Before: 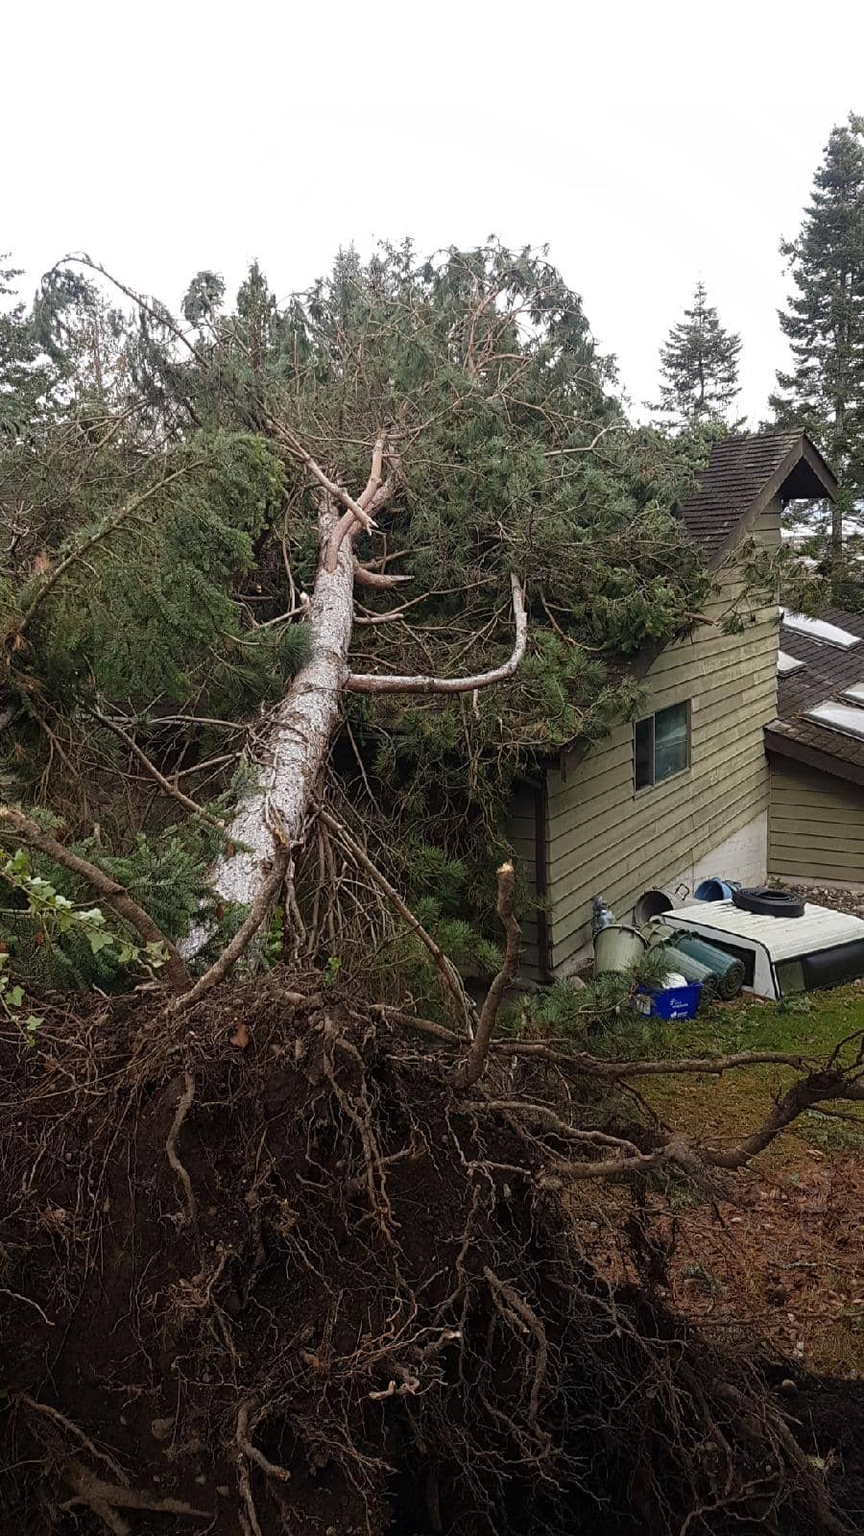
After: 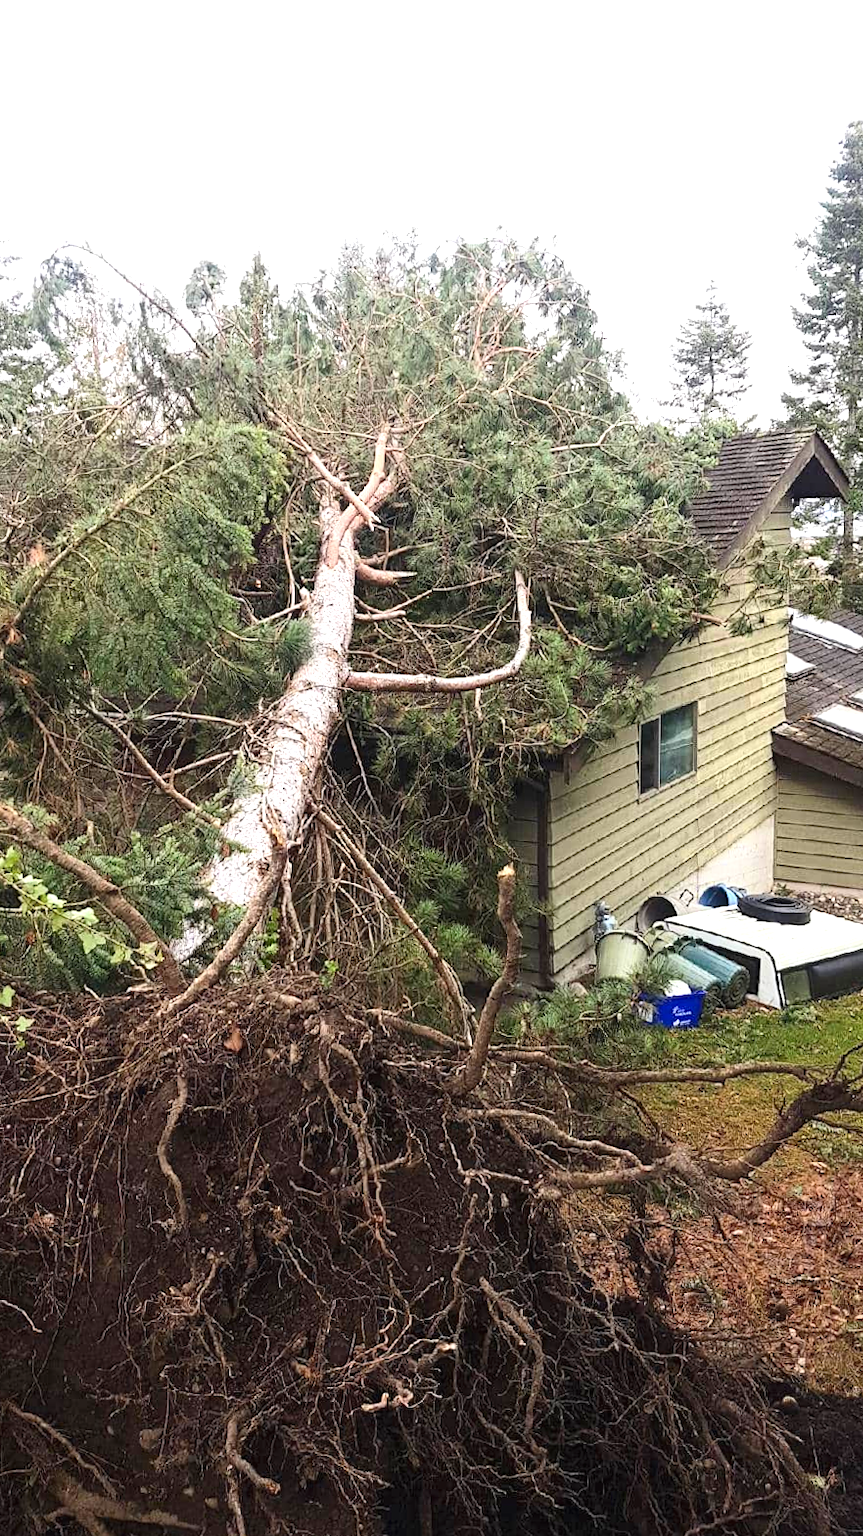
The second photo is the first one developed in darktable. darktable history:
exposure: black level correction 0, exposure 1.102 EV, compensate exposure bias true, compensate highlight preservation false
contrast brightness saturation: contrast 0.198, brightness 0.142, saturation 0.143
tone equalizer: edges refinement/feathering 500, mask exposure compensation -1.57 EV, preserve details no
crop and rotate: angle -0.629°
